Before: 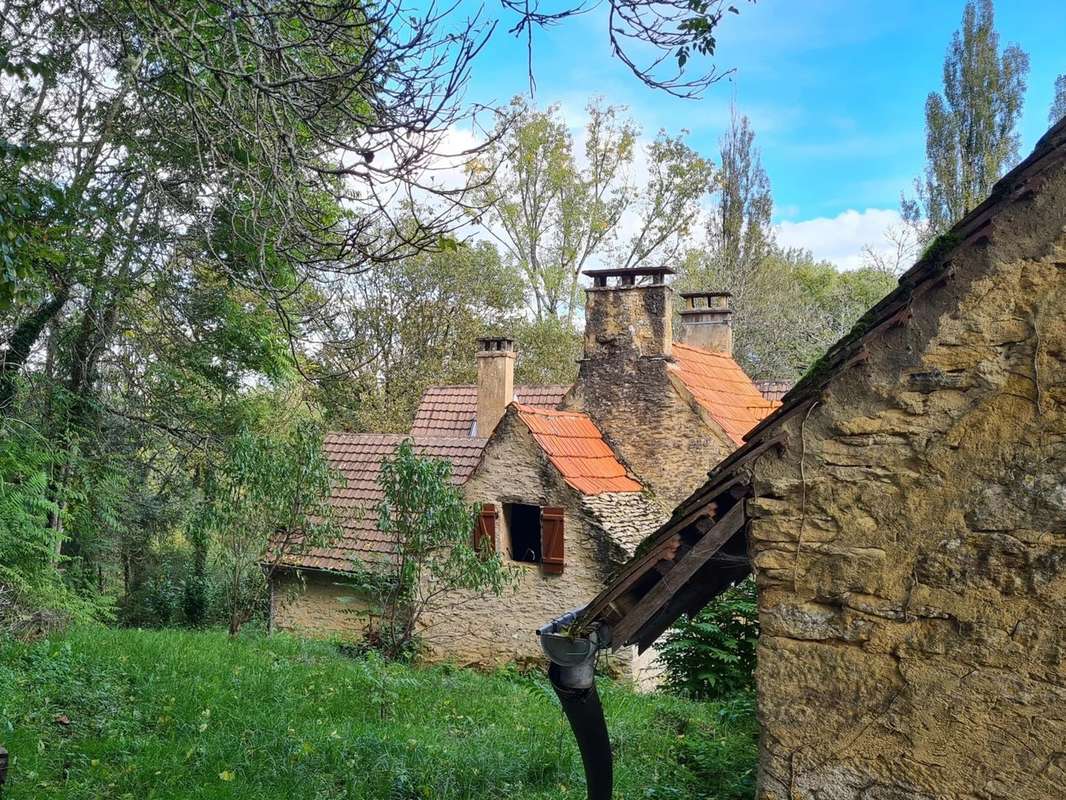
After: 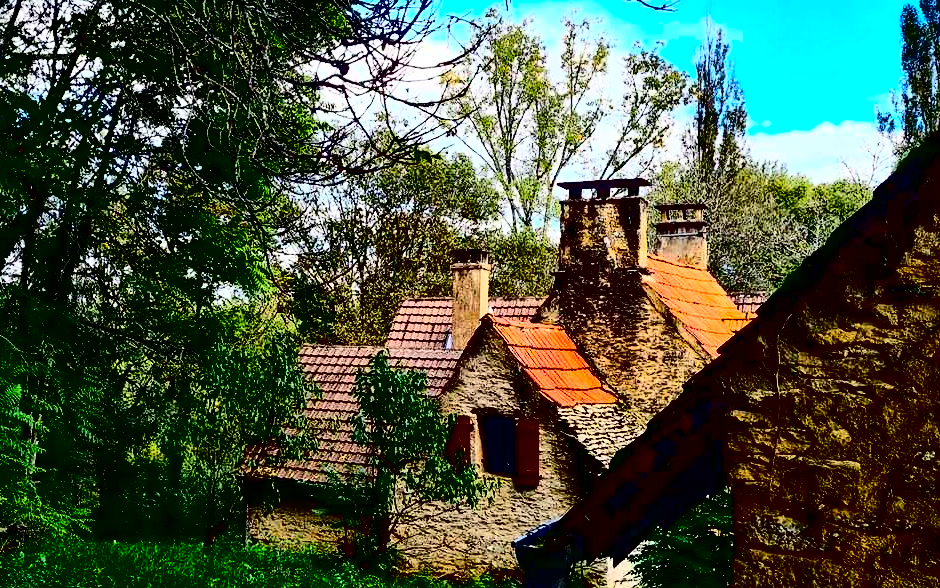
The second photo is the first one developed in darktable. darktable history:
contrast brightness saturation: contrast 0.752, brightness -0.989, saturation 0.994
crop and rotate: left 2.441%, top 11.005%, right 9.366%, bottom 15.377%
tone equalizer: edges refinement/feathering 500, mask exposure compensation -1.57 EV, preserve details no
